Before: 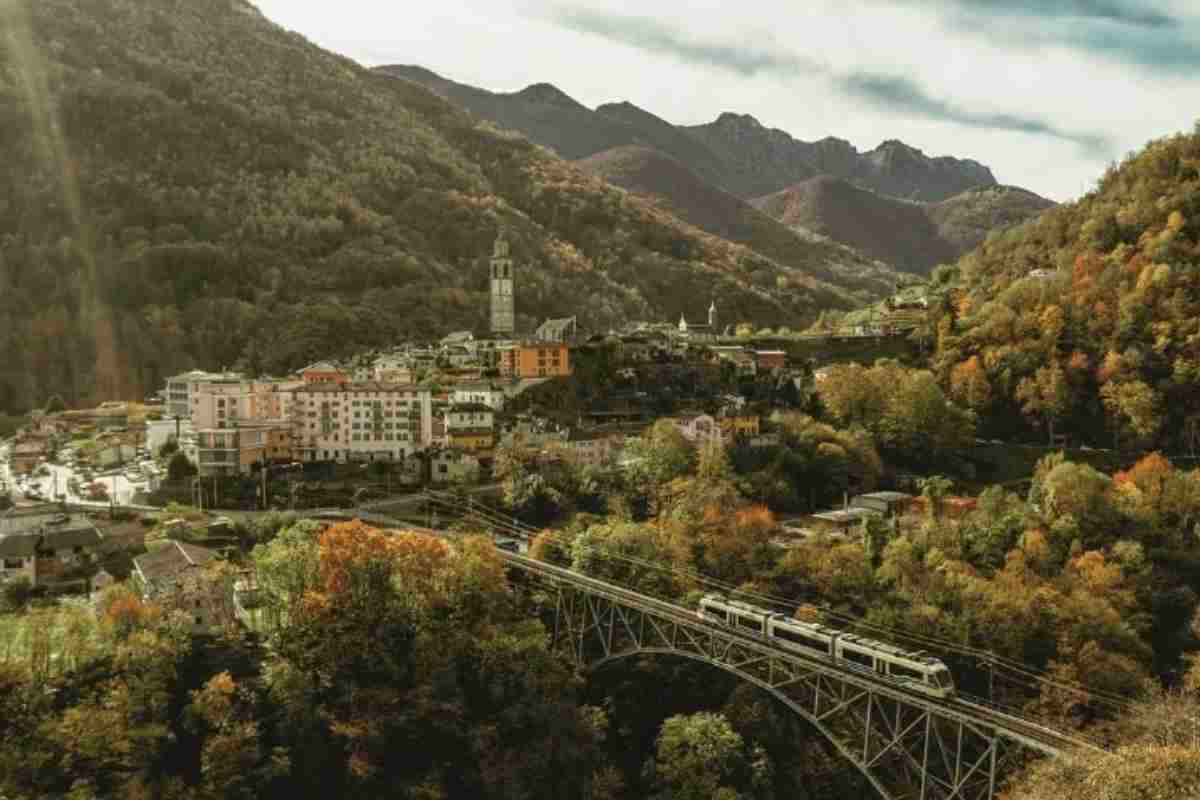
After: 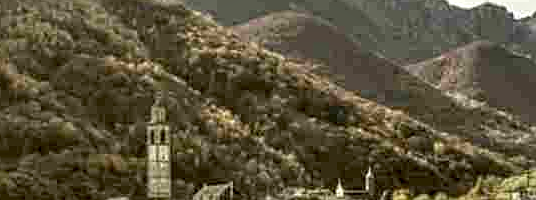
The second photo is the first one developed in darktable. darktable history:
exposure: black level correction 0.011, compensate highlight preservation false
local contrast: highlights 20%, shadows 70%, detail 170%
crop: left 28.64%, top 16.832%, right 26.637%, bottom 58.055%
sharpen: on, module defaults
